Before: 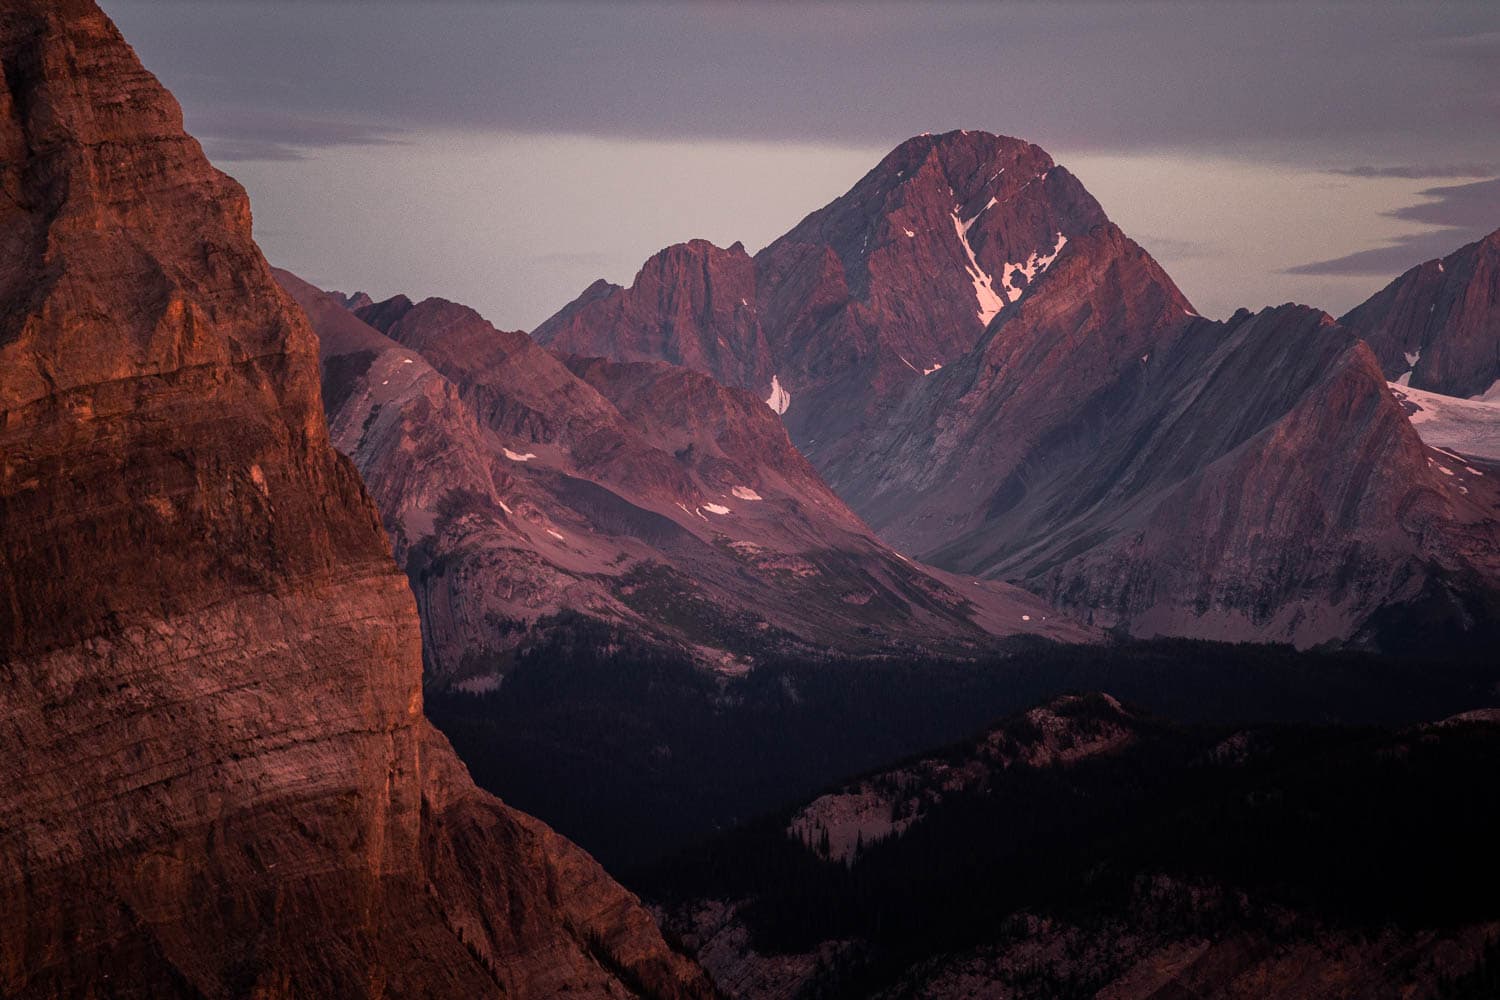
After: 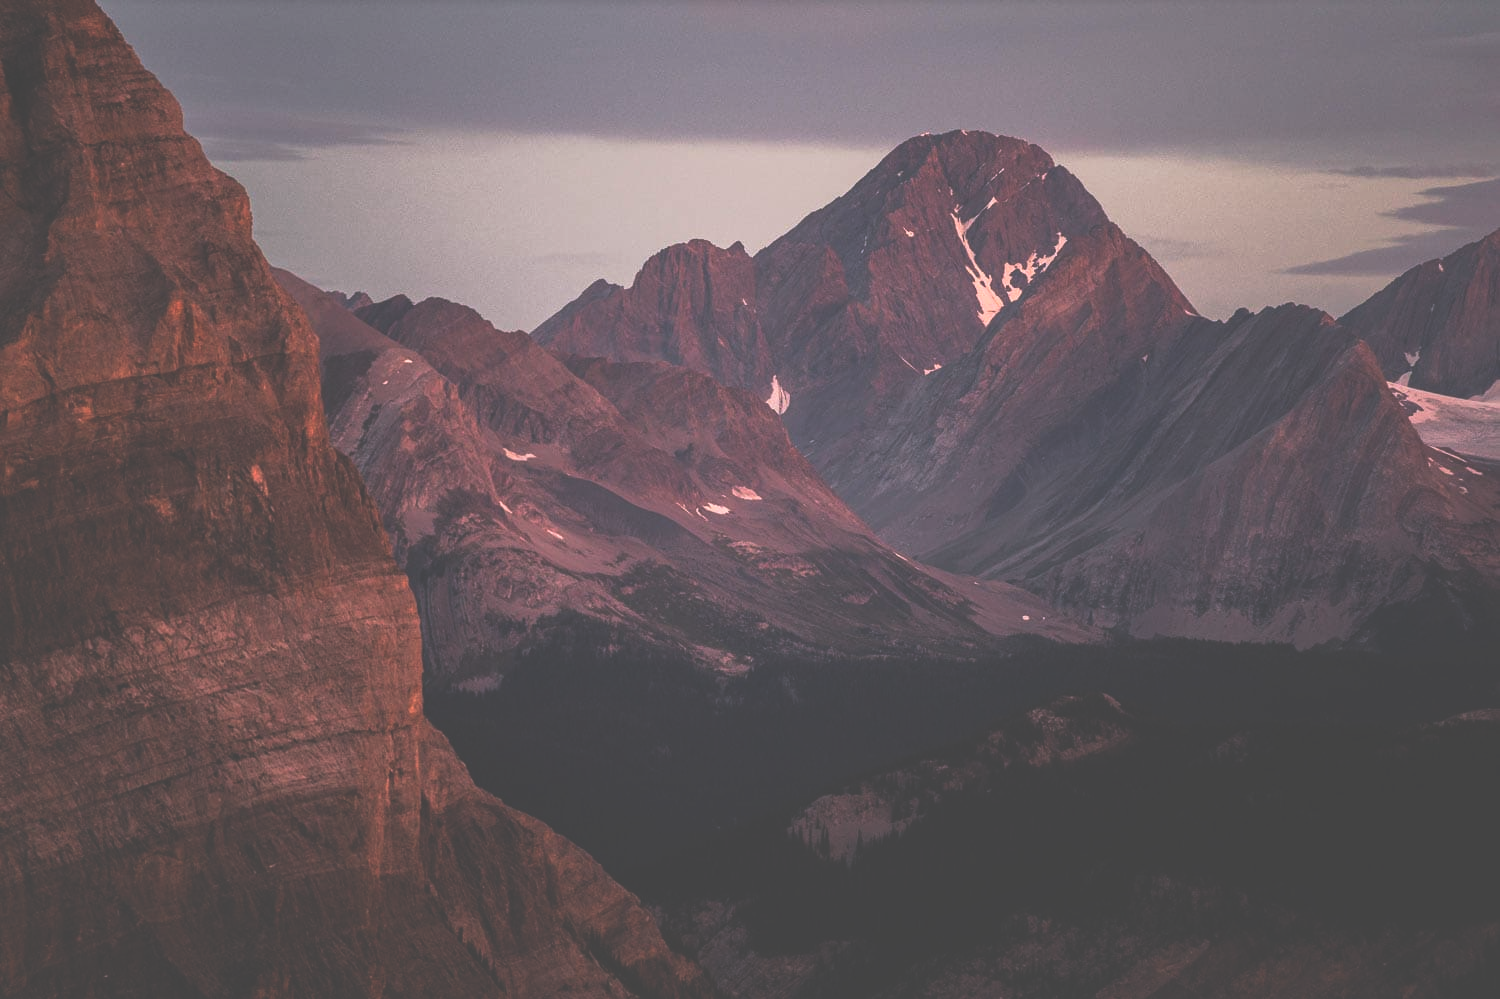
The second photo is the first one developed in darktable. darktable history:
crop: bottom 0.07%
exposure: black level correction -0.041, exposure 0.063 EV, compensate highlight preservation false
shadows and highlights: radius 169.4, shadows 27.15, white point adjustment 3.08, highlights -68.18, soften with gaussian
tone curve: curves: ch0 [(0, 0) (0.15, 0.17) (0.452, 0.437) (0.611, 0.588) (0.751, 0.749) (1, 1)]; ch1 [(0, 0) (0.325, 0.327) (0.412, 0.45) (0.453, 0.484) (0.5, 0.499) (0.541, 0.55) (0.617, 0.612) (0.695, 0.697) (1, 1)]; ch2 [(0, 0) (0.386, 0.397) (0.452, 0.459) (0.505, 0.498) (0.524, 0.547) (0.574, 0.566) (0.633, 0.641) (1, 1)], preserve colors none
